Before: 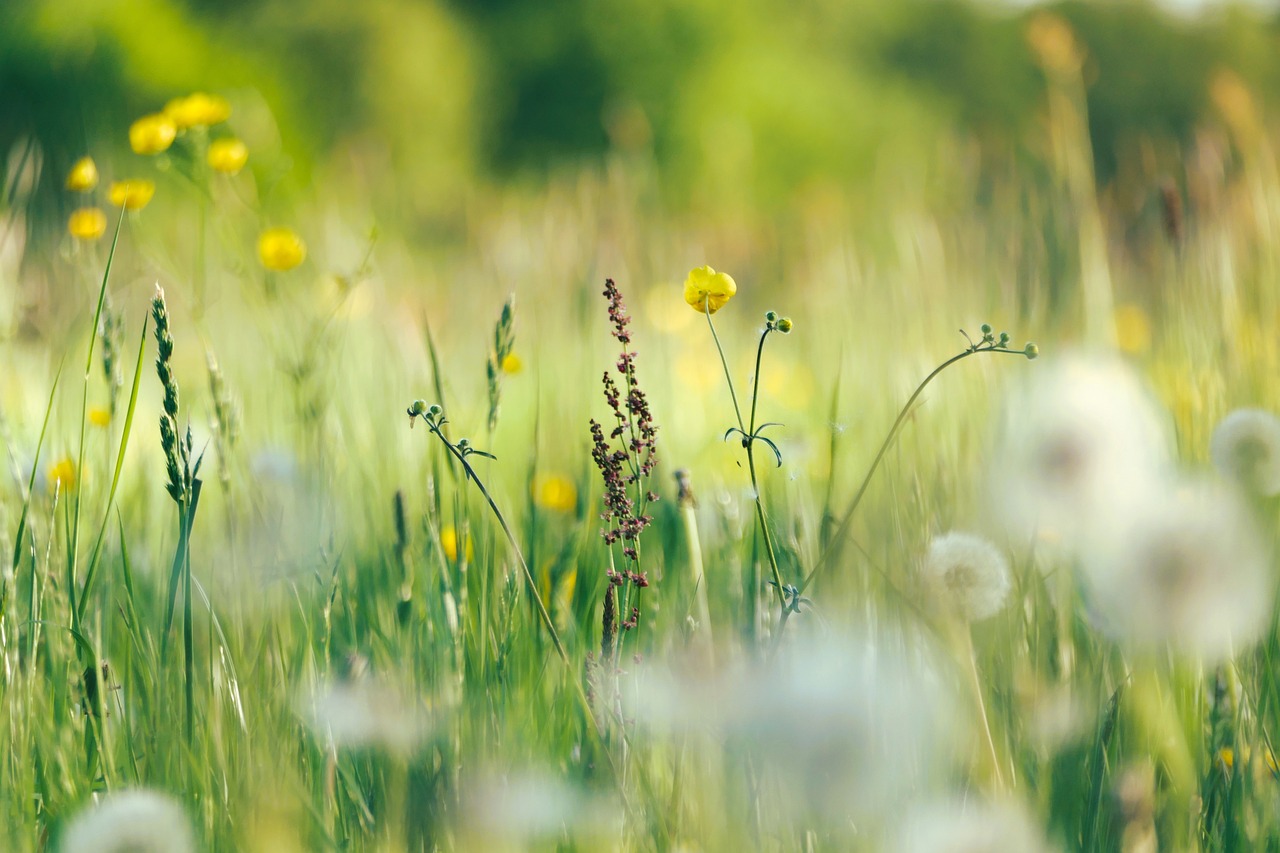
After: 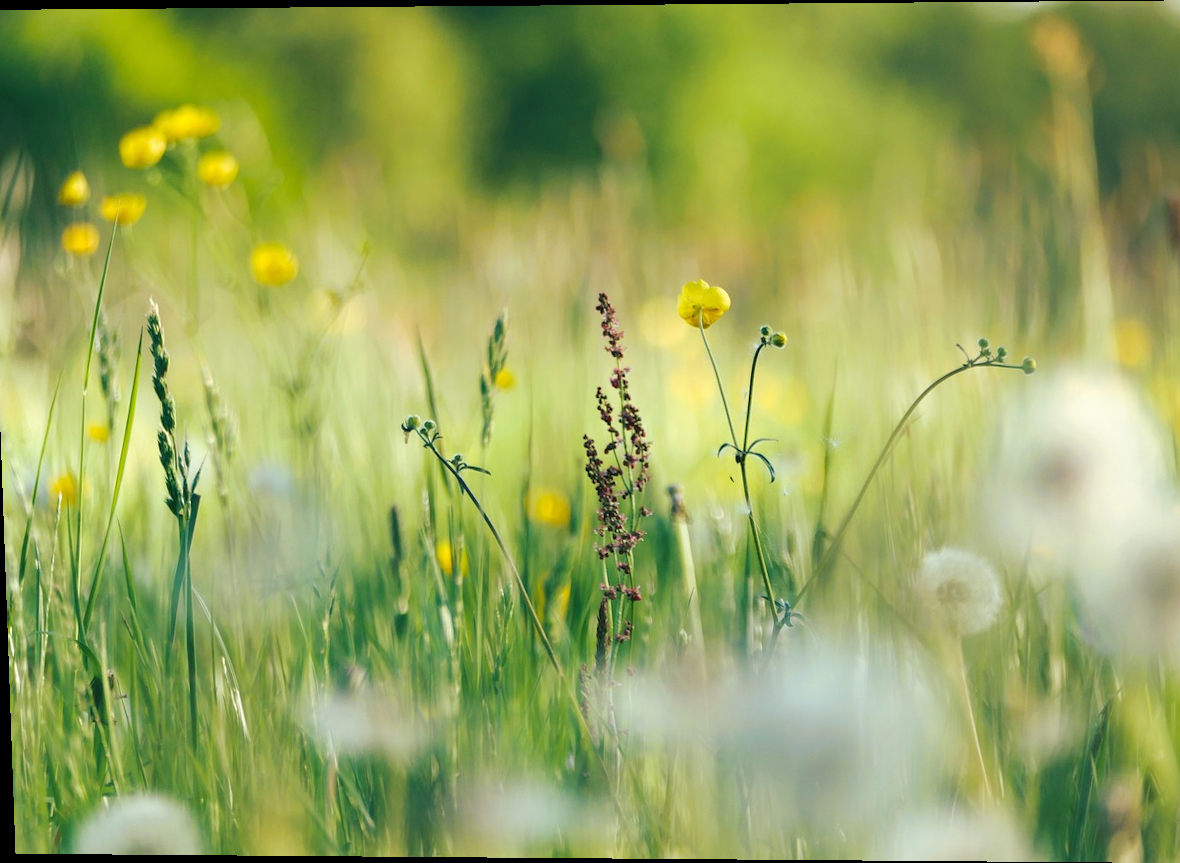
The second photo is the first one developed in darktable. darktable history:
crop and rotate: left 1.088%, right 8.807%
rotate and perspective: lens shift (vertical) 0.048, lens shift (horizontal) -0.024, automatic cropping off
